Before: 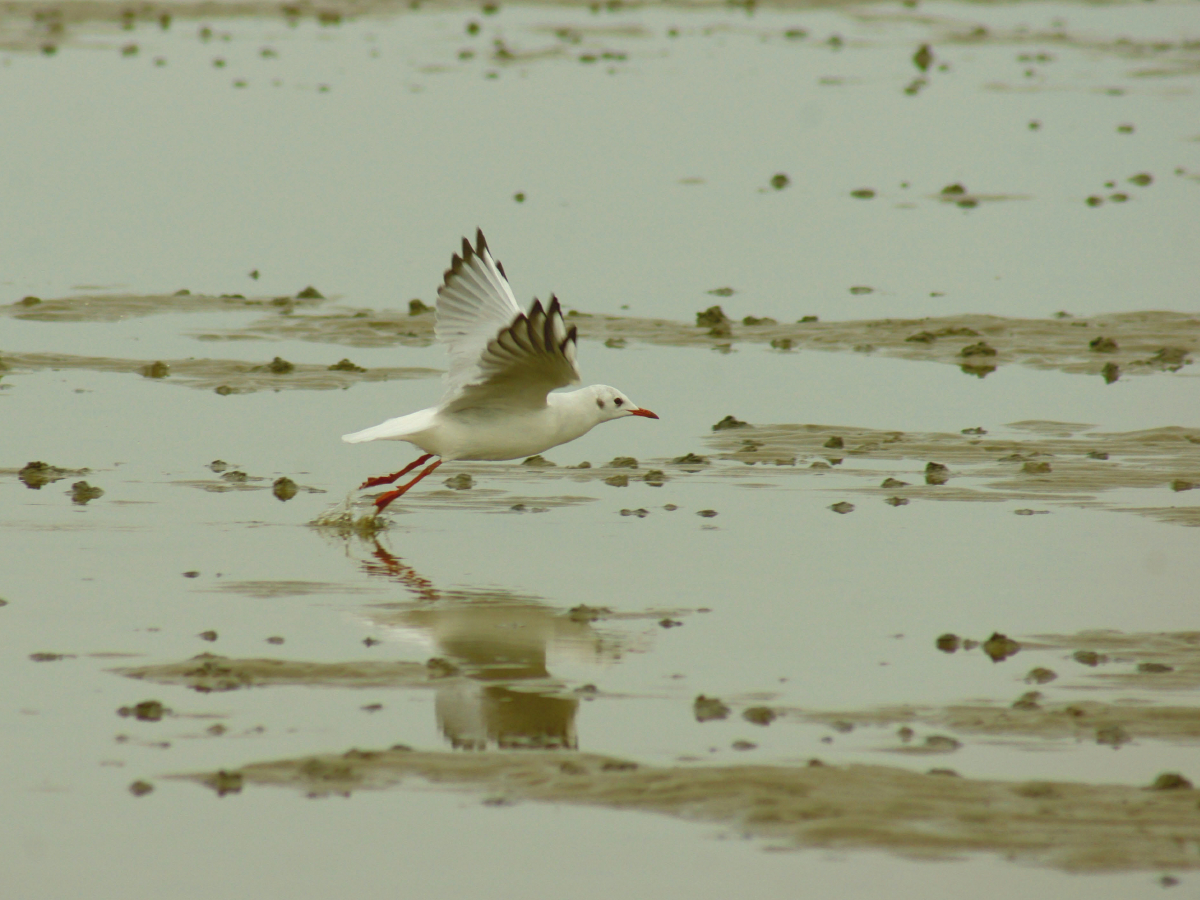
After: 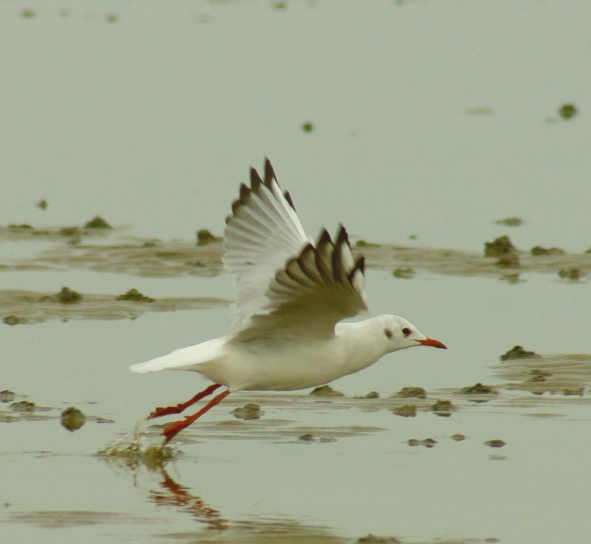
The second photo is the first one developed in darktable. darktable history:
crop: left 17.738%, top 7.807%, right 32.939%, bottom 31.693%
